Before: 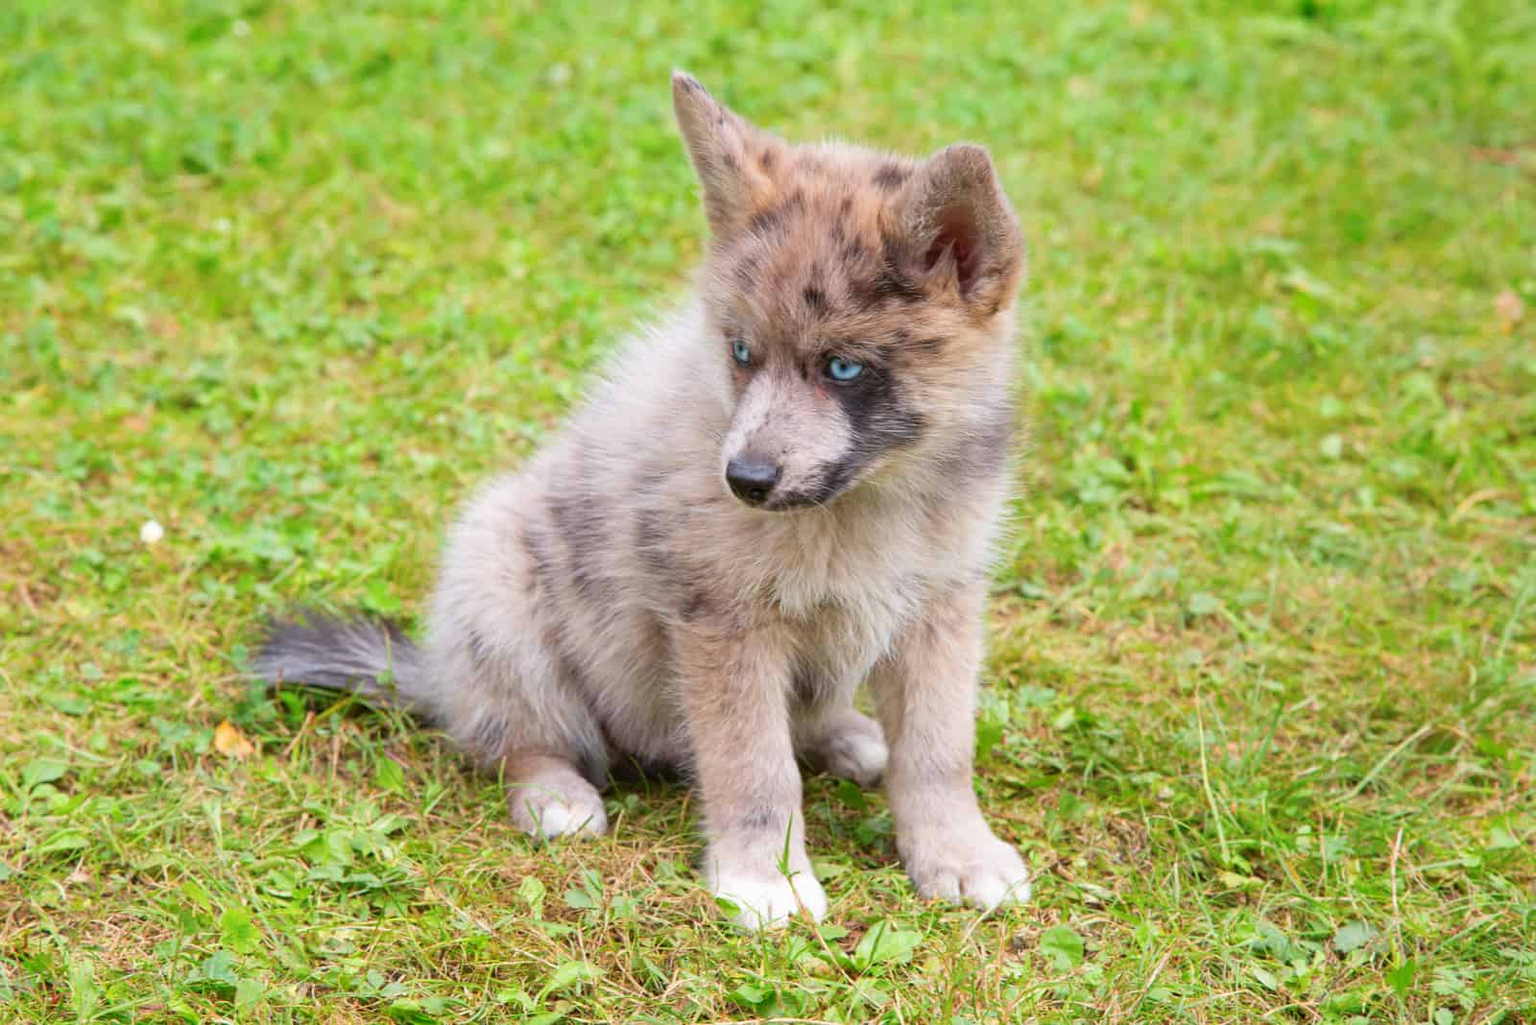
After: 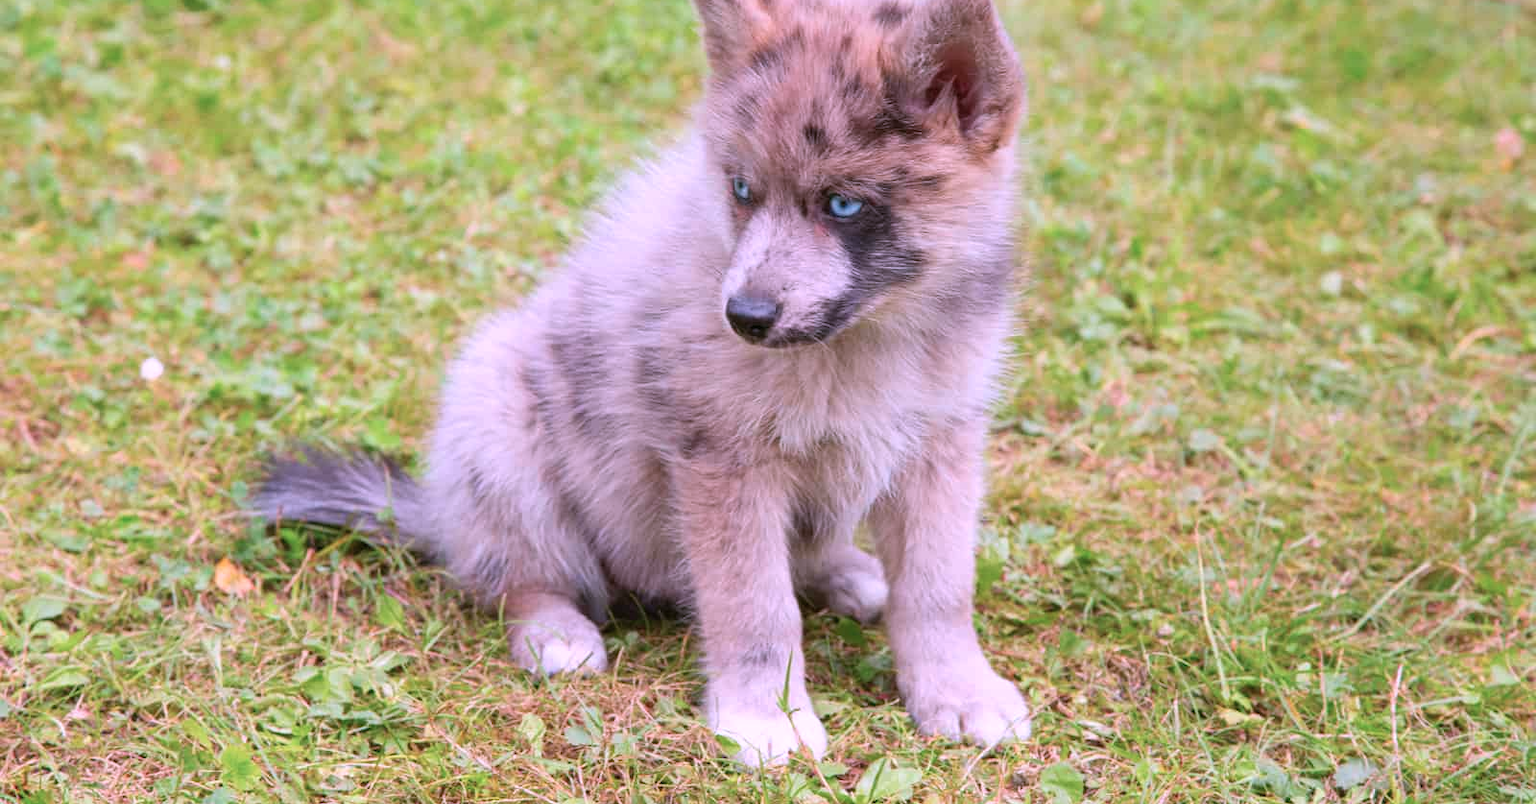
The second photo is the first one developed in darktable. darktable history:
crop and rotate: top 15.952%, bottom 5.5%
color correction: highlights a* 15.03, highlights b* -24.49
